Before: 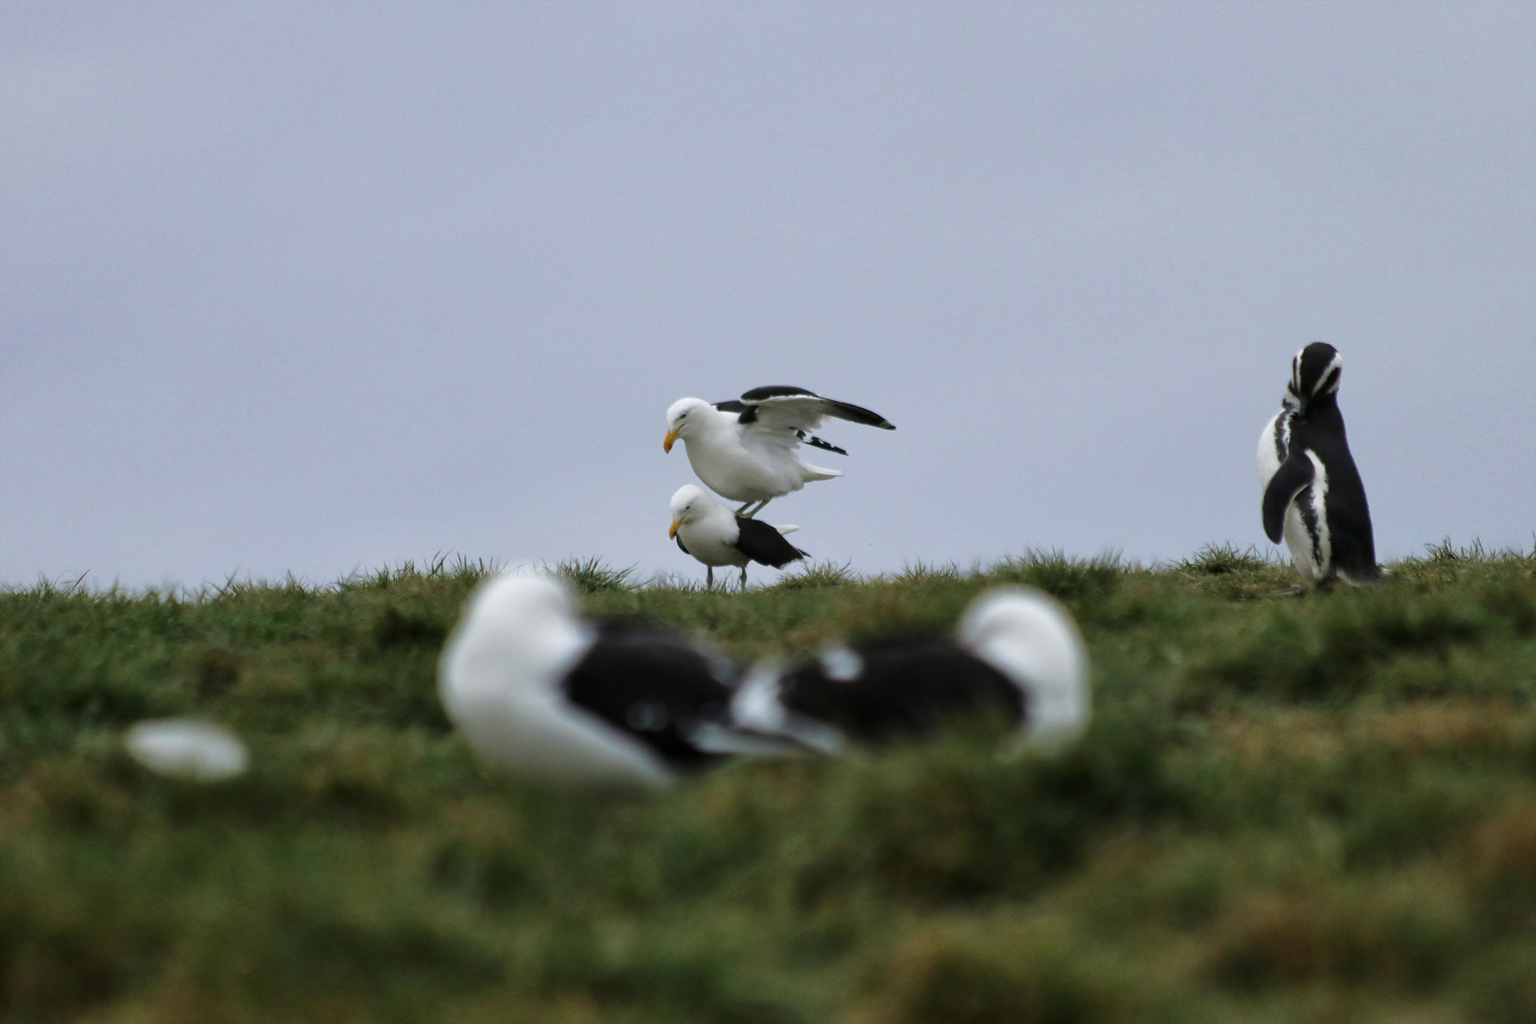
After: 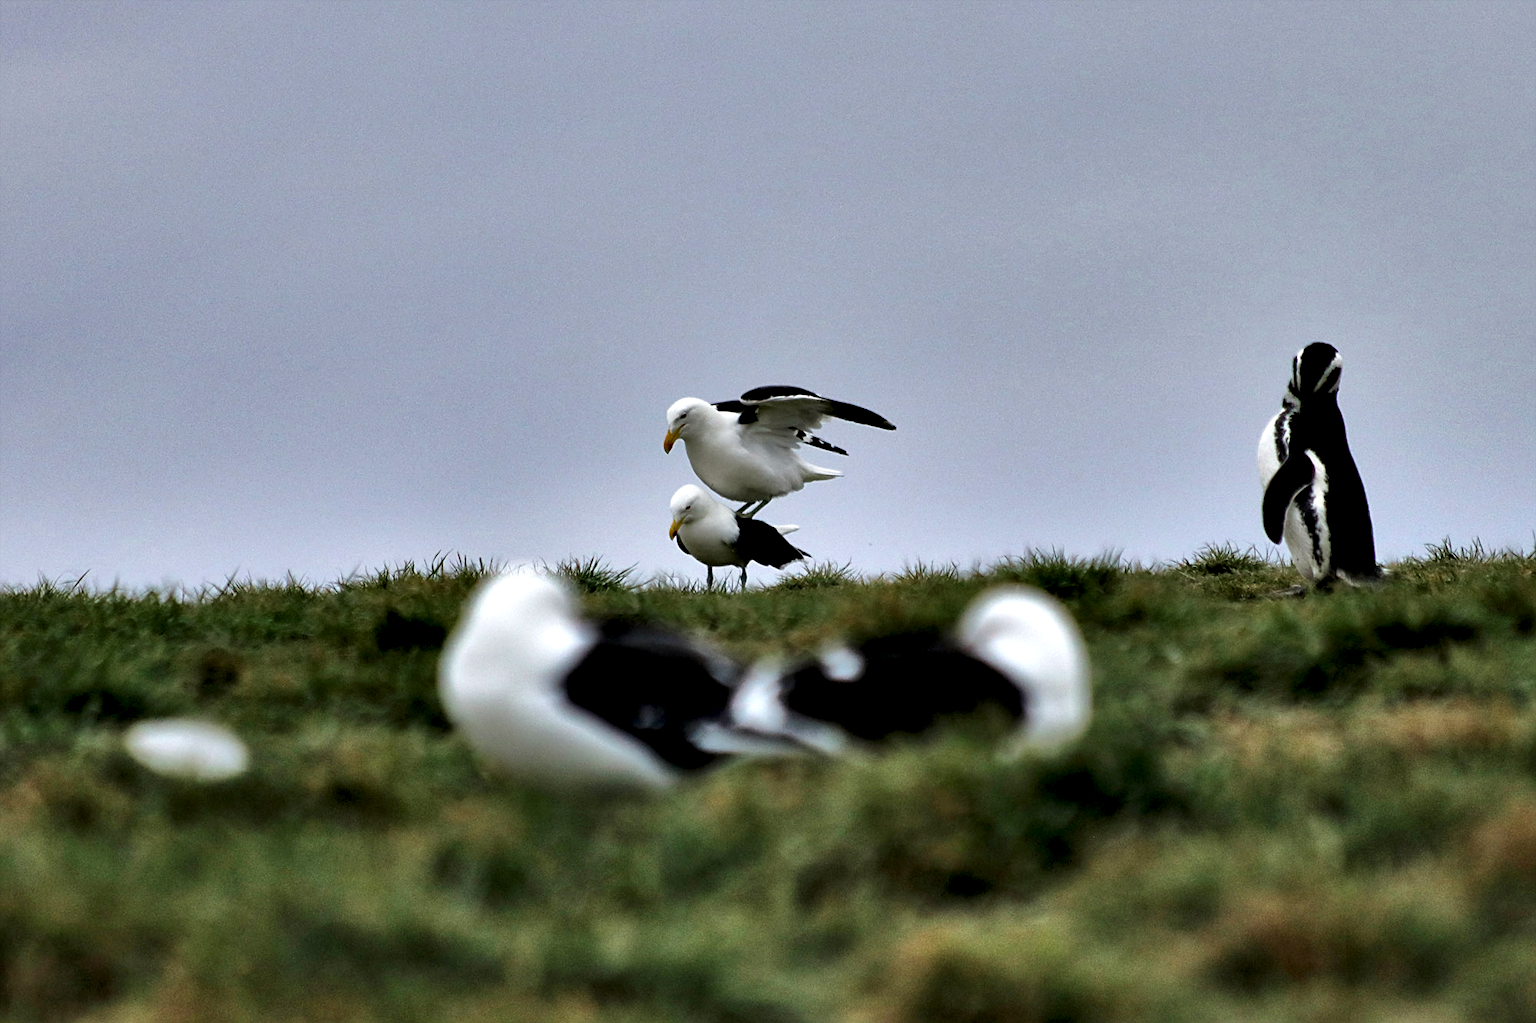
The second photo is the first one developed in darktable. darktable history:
sharpen: on, module defaults
contrast equalizer: octaves 7, y [[0.6 ×6], [0.55 ×6], [0 ×6], [0 ×6], [0 ×6]]
shadows and highlights: soften with gaussian
